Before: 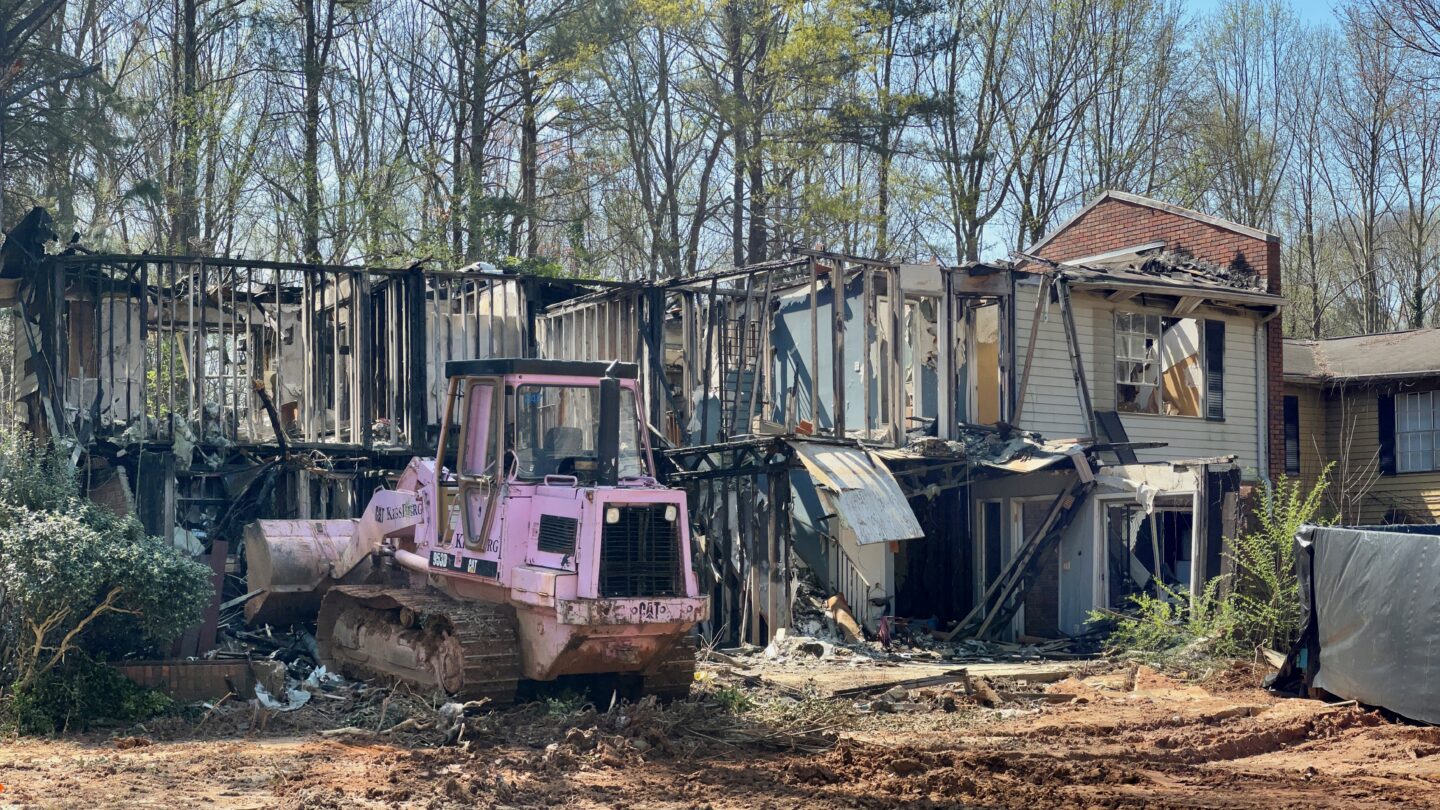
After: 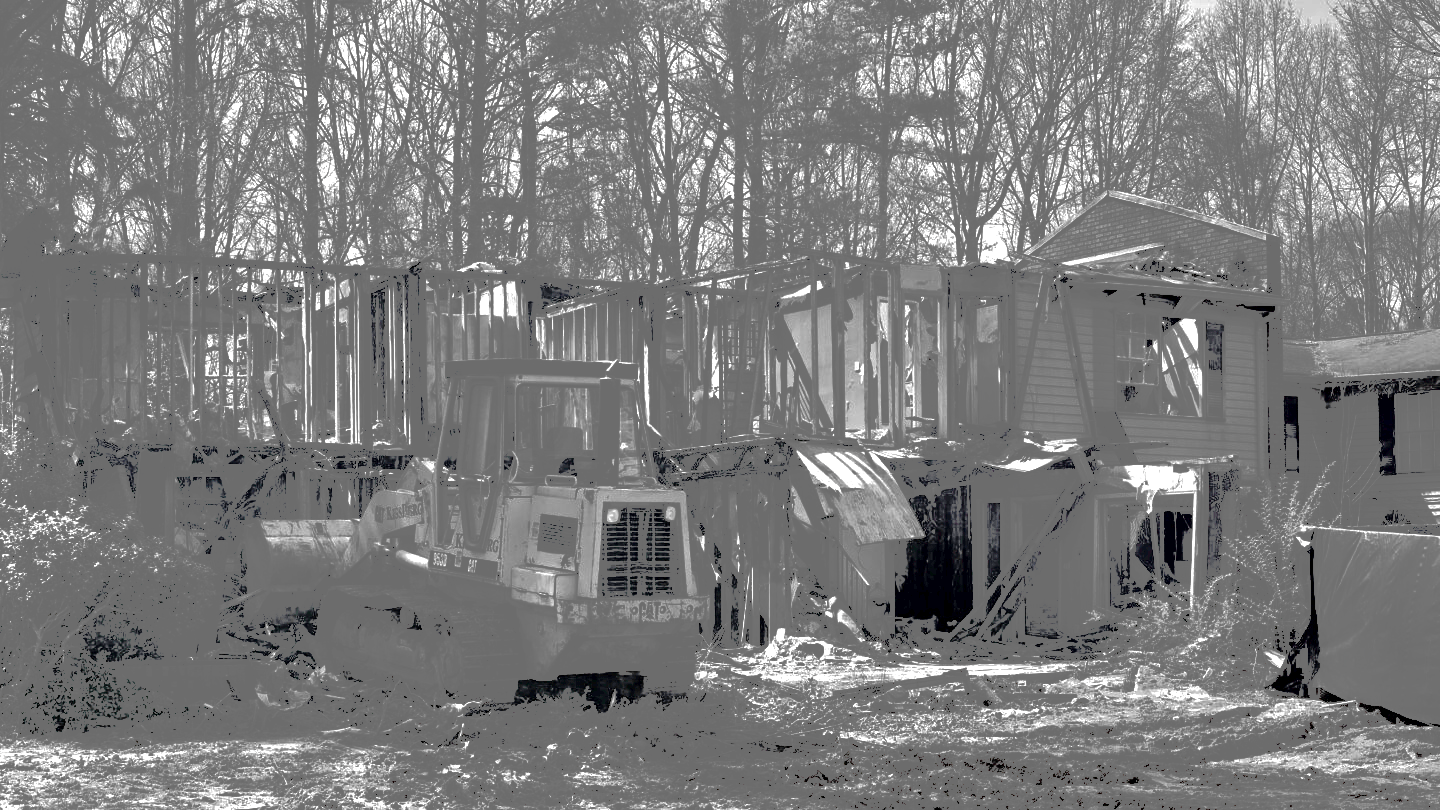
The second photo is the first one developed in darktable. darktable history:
tone curve: curves: ch0 [(0, 0) (0.003, 0.453) (0.011, 0.457) (0.025, 0.457) (0.044, 0.463) (0.069, 0.464) (0.1, 0.471) (0.136, 0.475) (0.177, 0.481) (0.224, 0.486) (0.277, 0.496) (0.335, 0.515) (0.399, 0.544) (0.468, 0.577) (0.543, 0.621) (0.623, 0.67) (0.709, 0.73) (0.801, 0.788) (0.898, 0.848) (1, 1)], preserve colors none
exposure: exposure 0.654 EV, compensate highlight preservation false
contrast brightness saturation: contrast 0.015, brightness -0.989, saturation -0.999
